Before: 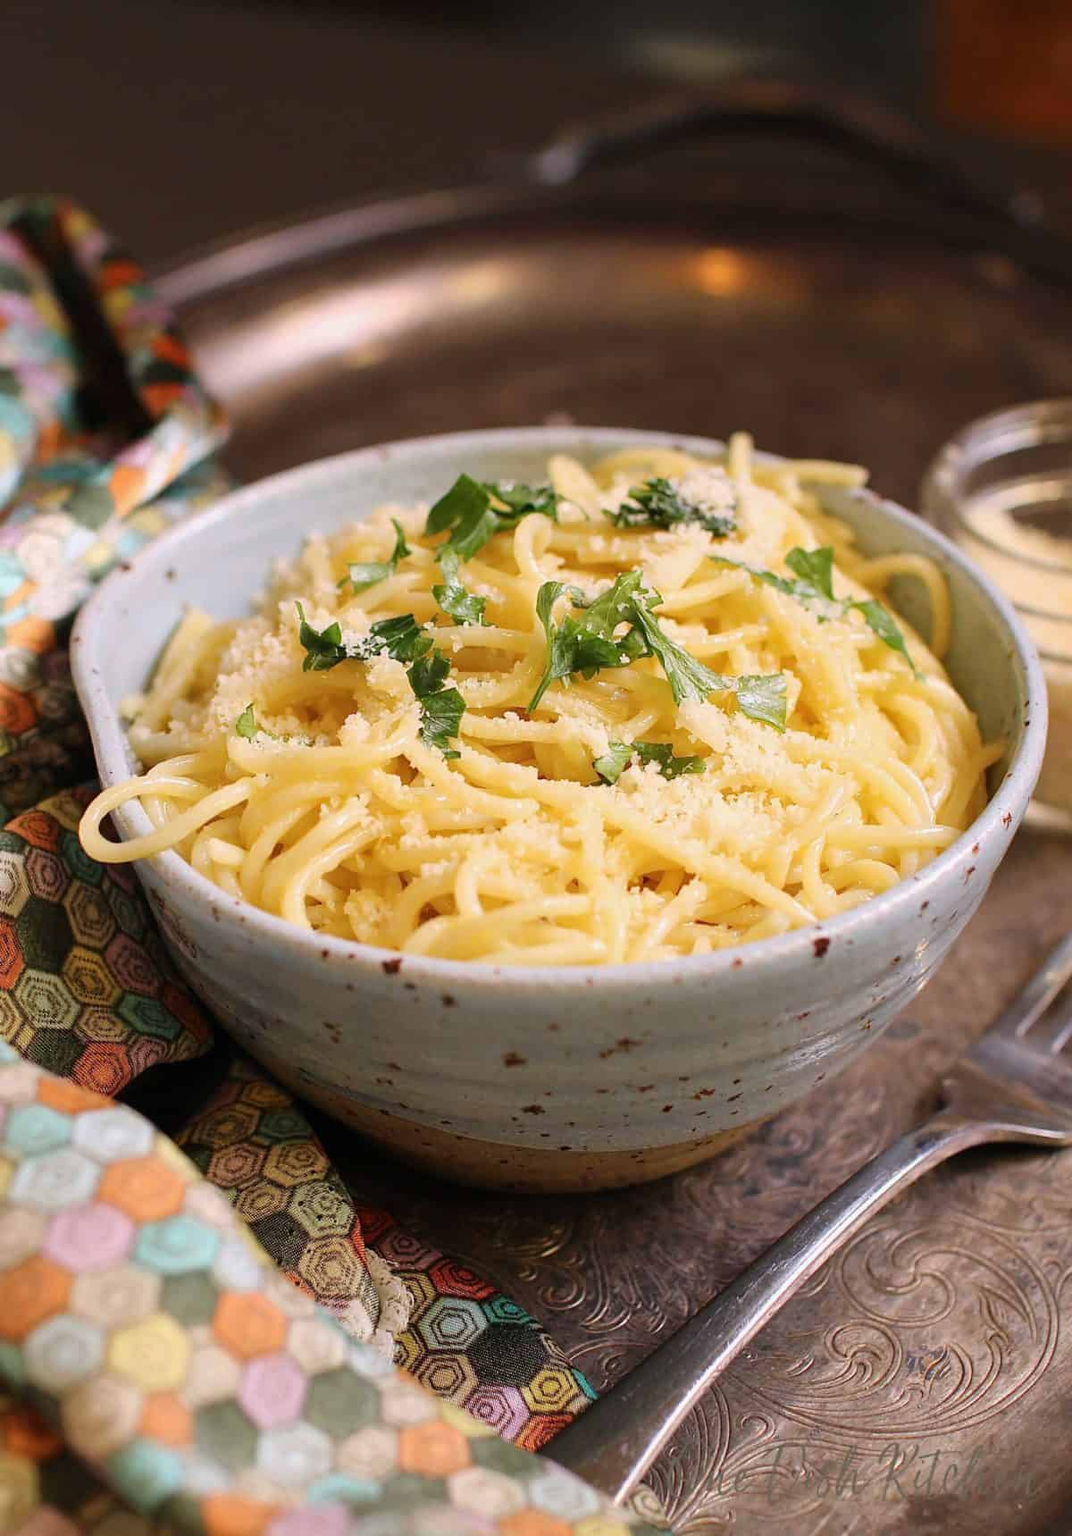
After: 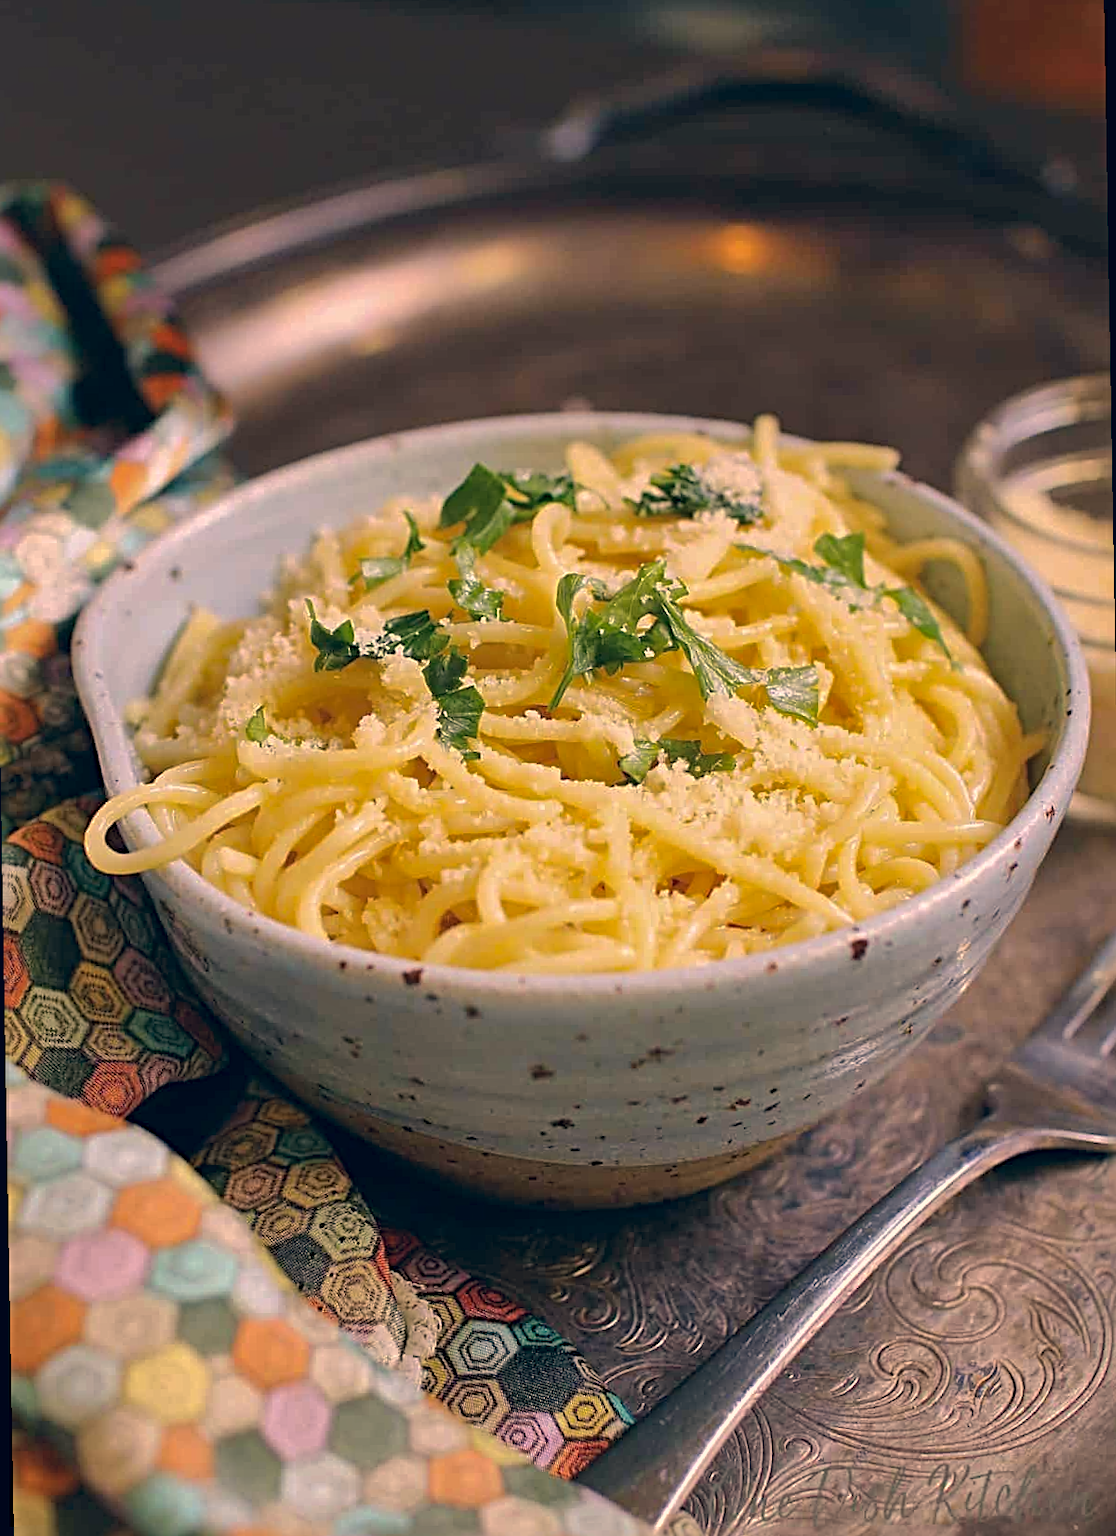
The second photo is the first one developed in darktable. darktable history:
sharpen: radius 4
shadows and highlights: shadows 40, highlights -60
rotate and perspective: rotation -1°, crop left 0.011, crop right 0.989, crop top 0.025, crop bottom 0.975
color correction: highlights a* 10.32, highlights b* 14.66, shadows a* -9.59, shadows b* -15.02
white balance: emerald 1
